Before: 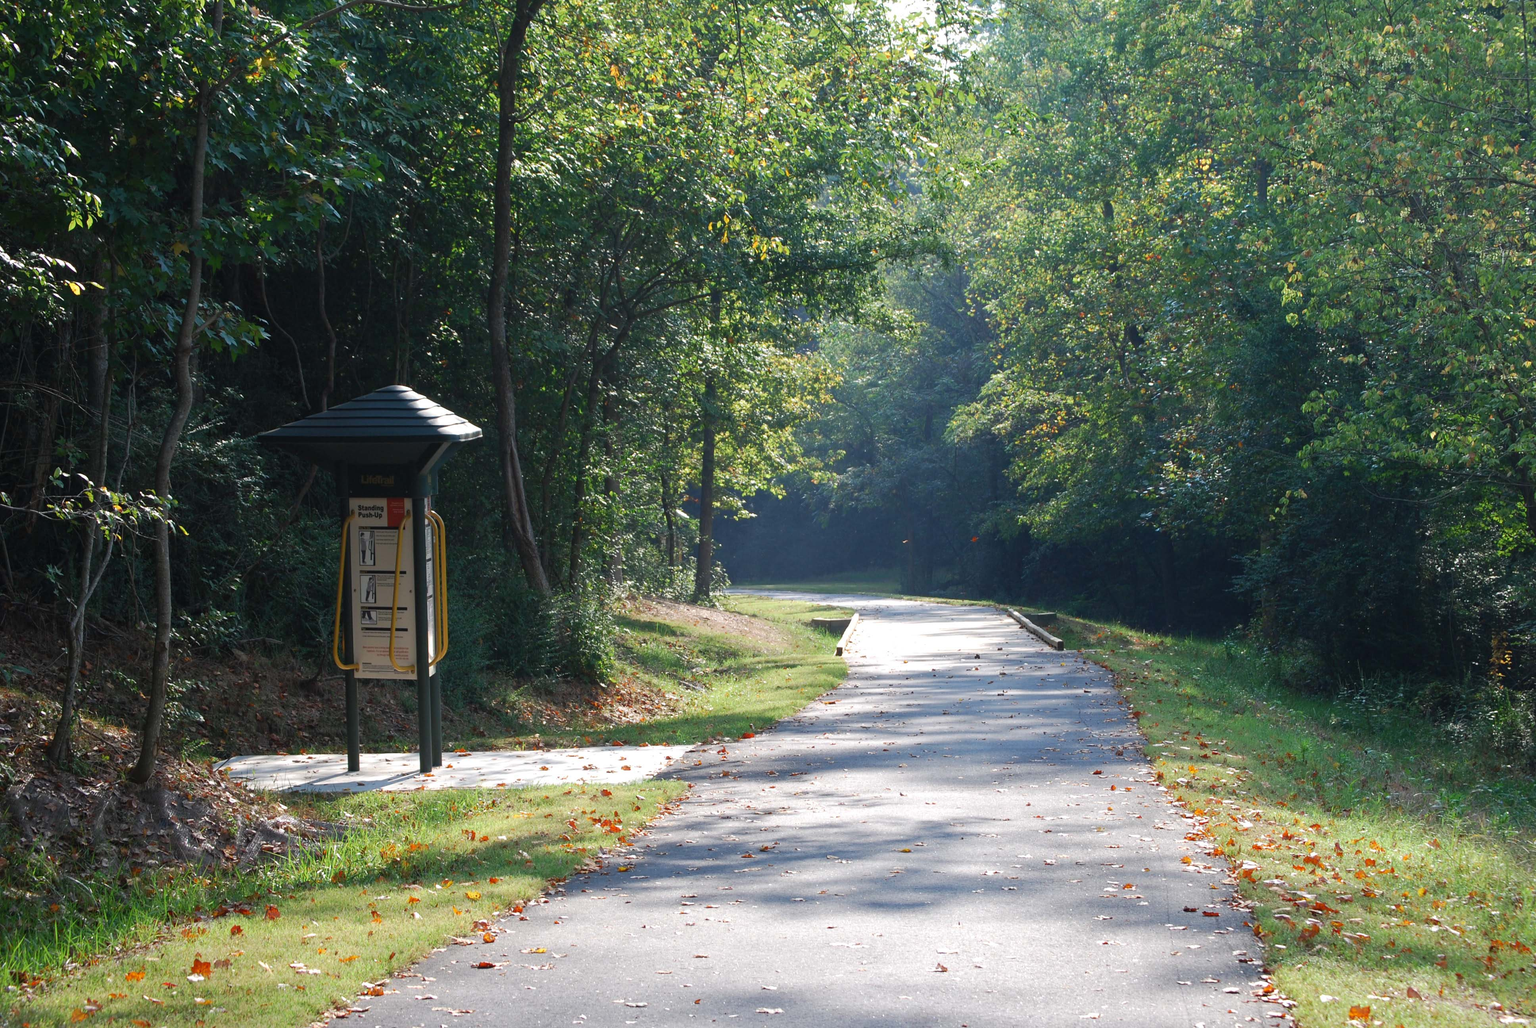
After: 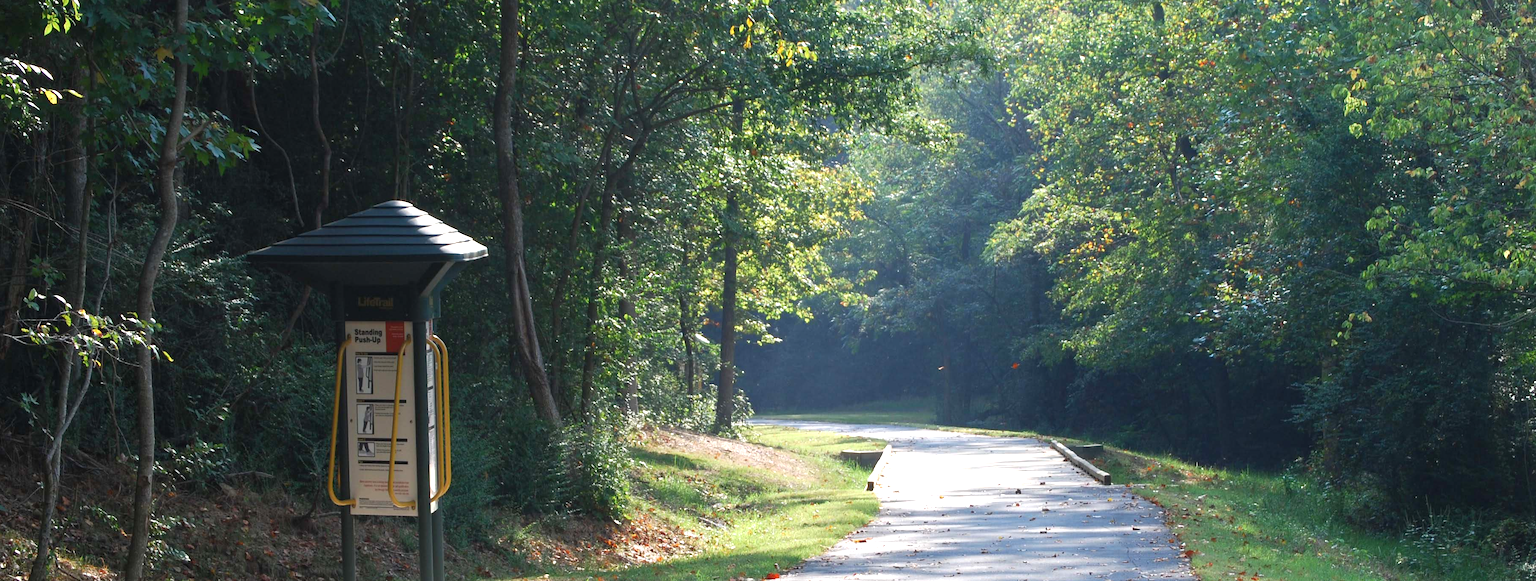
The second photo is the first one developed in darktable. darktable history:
crop: left 1.791%, top 19.316%, right 4.89%, bottom 27.887%
exposure: exposure 0.515 EV, compensate highlight preservation false
